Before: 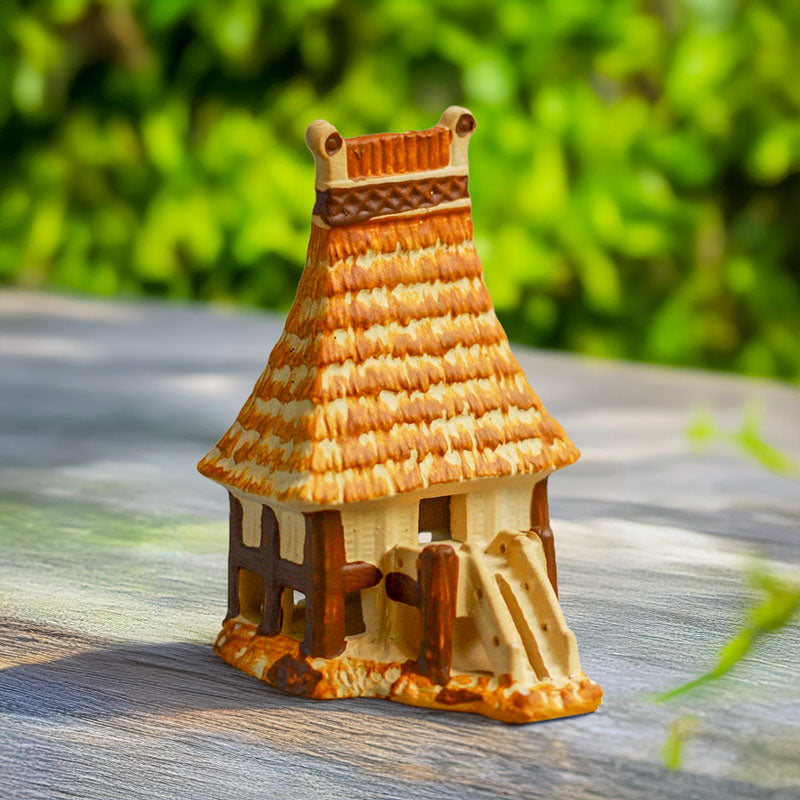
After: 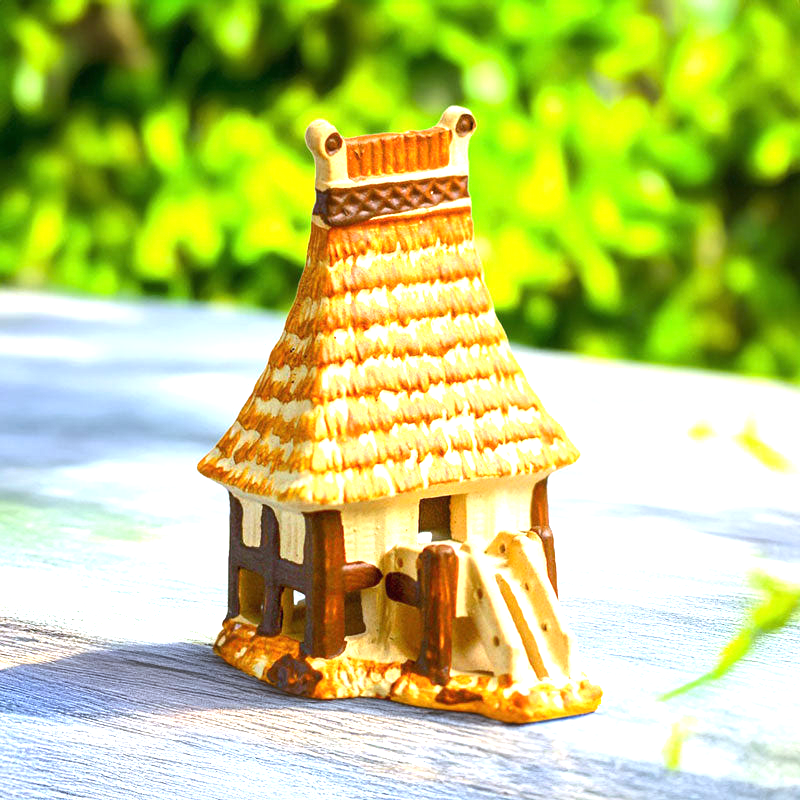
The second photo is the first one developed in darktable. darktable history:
exposure: black level correction 0, exposure 1.2 EV, compensate exposure bias true, compensate highlight preservation false
tone equalizer: -8 EV -0.001 EV, -7 EV 0.001 EV, -6 EV -0.002 EV, -5 EV -0.003 EV, -4 EV -0.062 EV, -3 EV -0.222 EV, -2 EV -0.267 EV, -1 EV 0.105 EV, +0 EV 0.303 EV
white balance: red 0.926, green 1.003, blue 1.133
